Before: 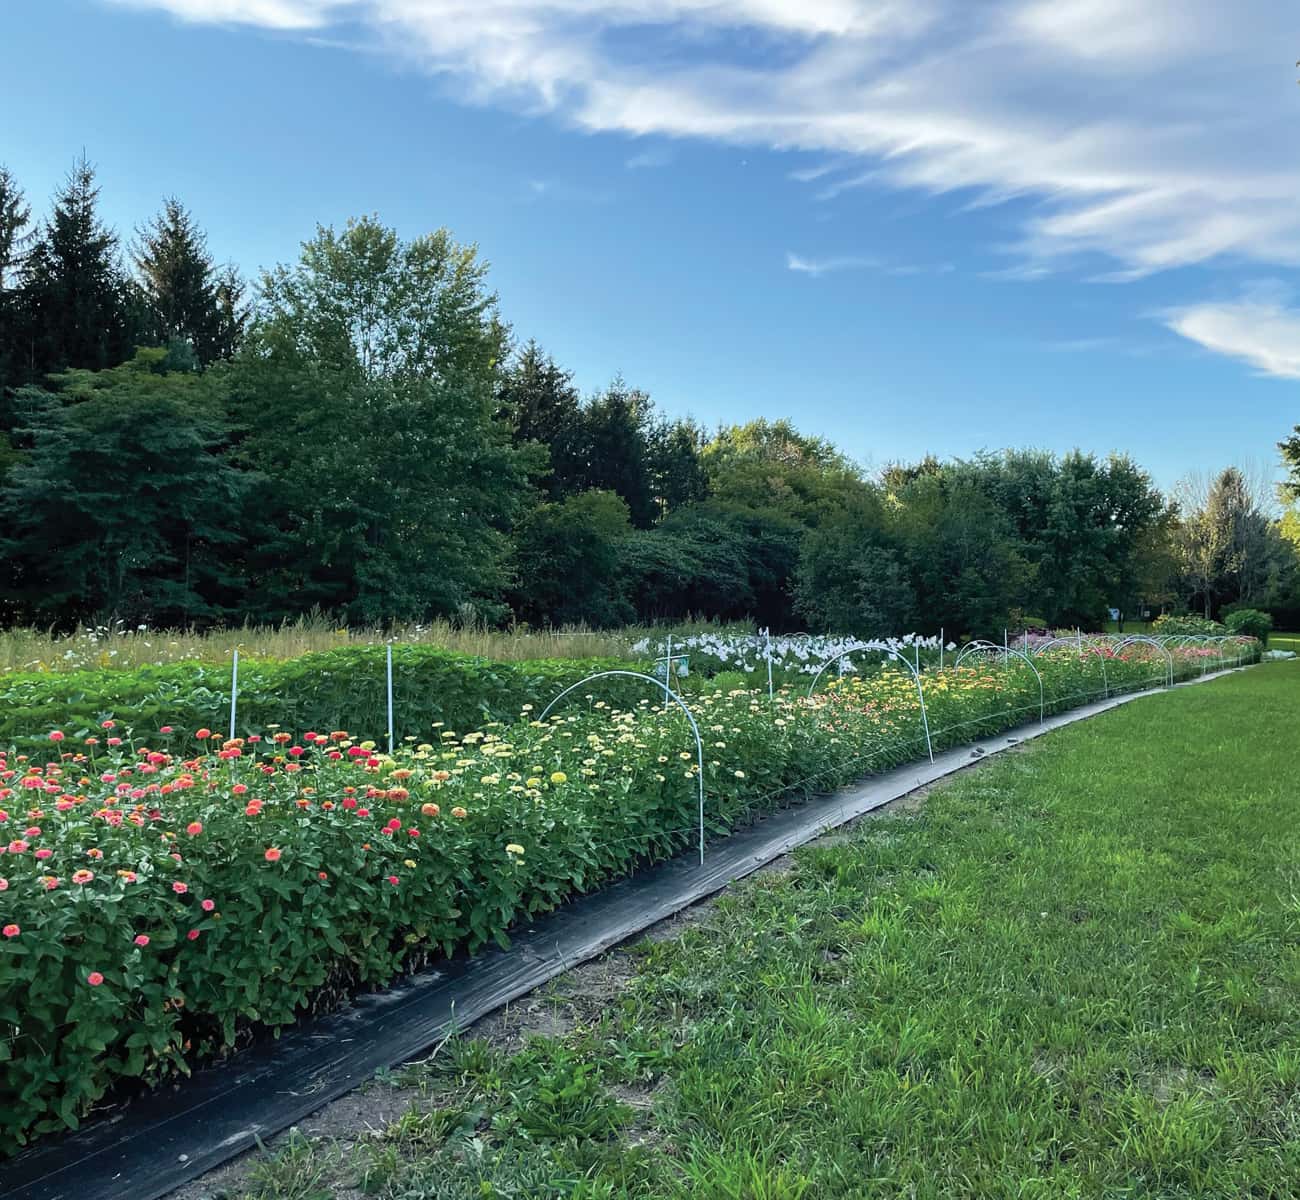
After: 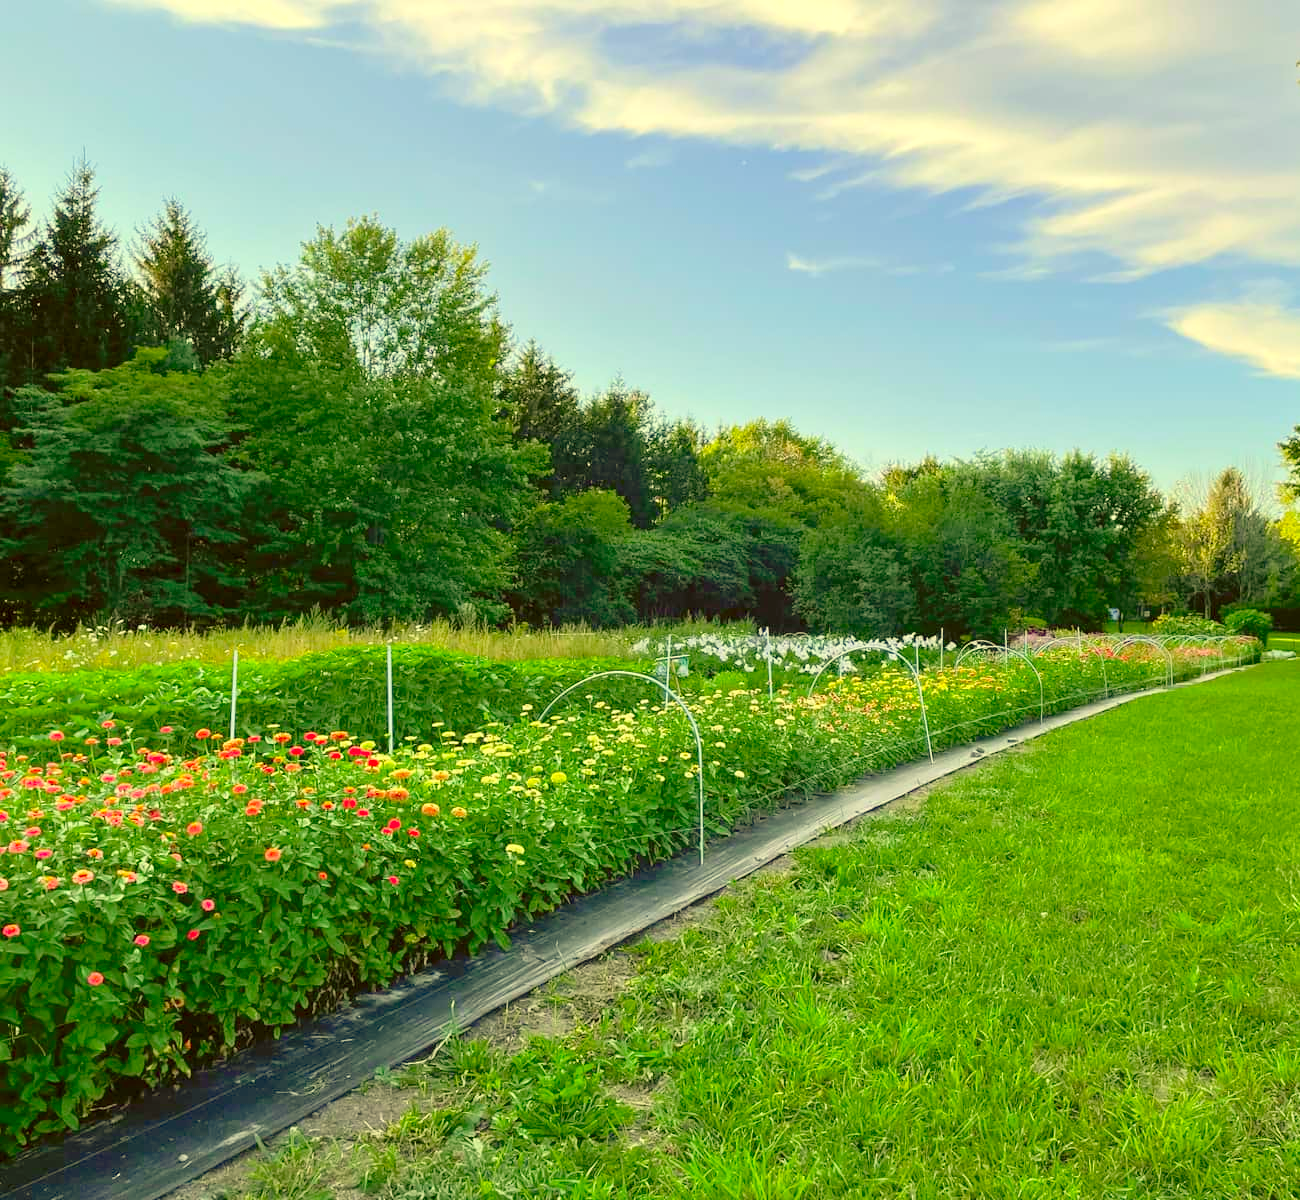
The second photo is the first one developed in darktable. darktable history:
color zones: curves: ch1 [(0.25, 0.61) (0.75, 0.248)]
color correction: highlights a* 0.17, highlights b* 28.99, shadows a* -0.237, shadows b* 21.09
levels: levels [0, 0.397, 0.955]
